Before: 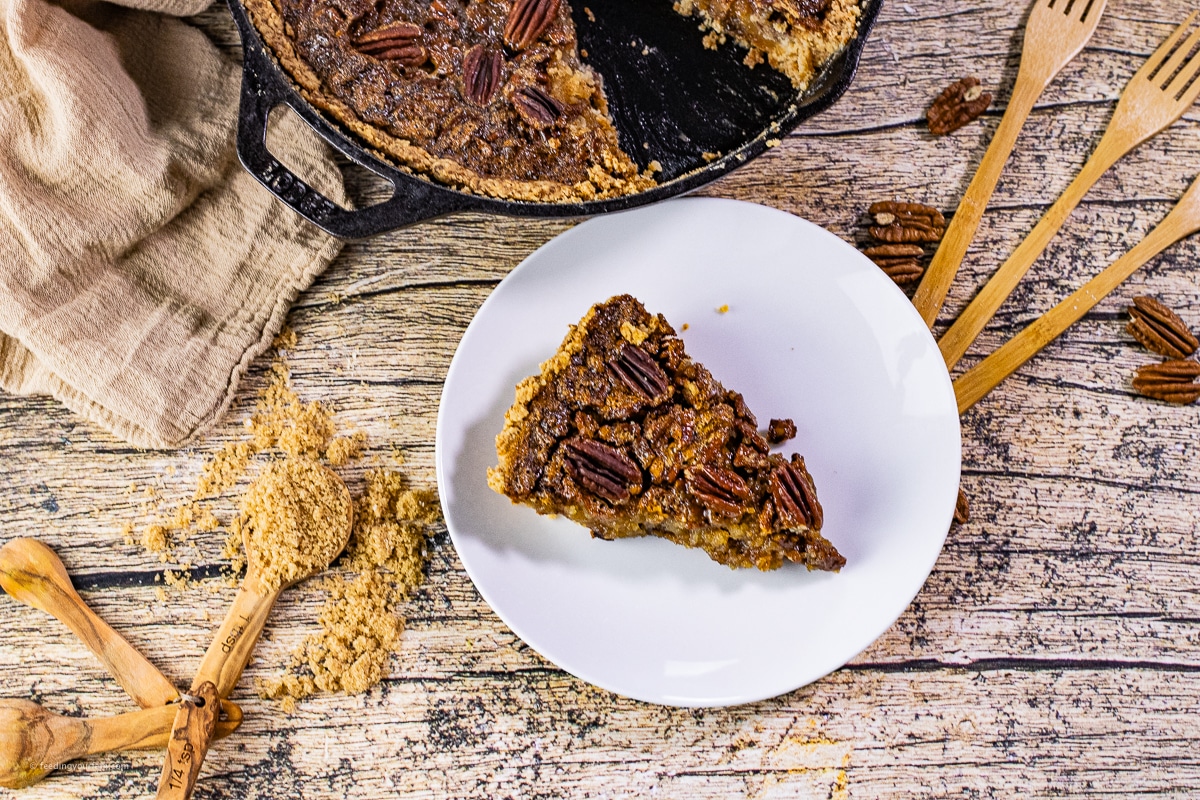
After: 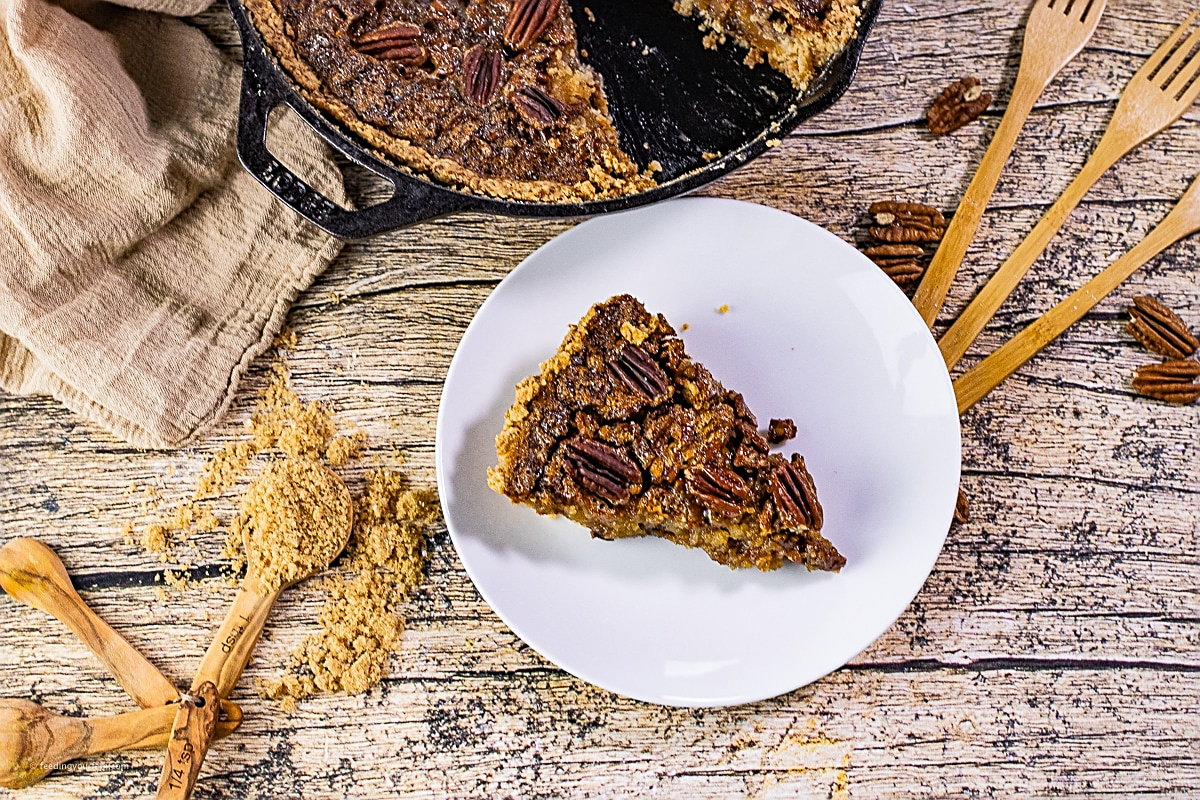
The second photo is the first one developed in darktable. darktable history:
shadows and highlights: radius 331.84, shadows 53.55, highlights -100, compress 94.63%, highlights color adjustment 73.23%, soften with gaussian
sharpen: on, module defaults
